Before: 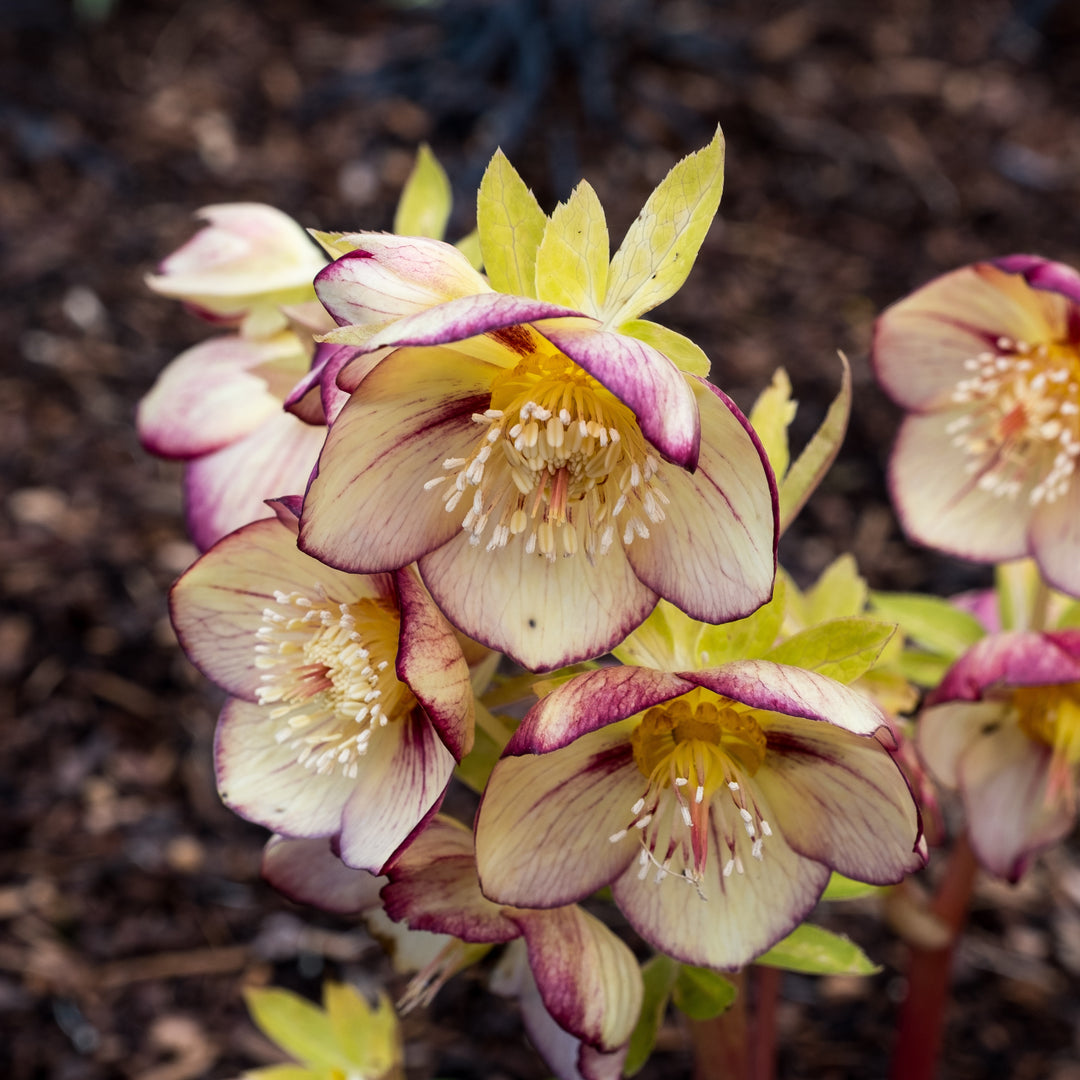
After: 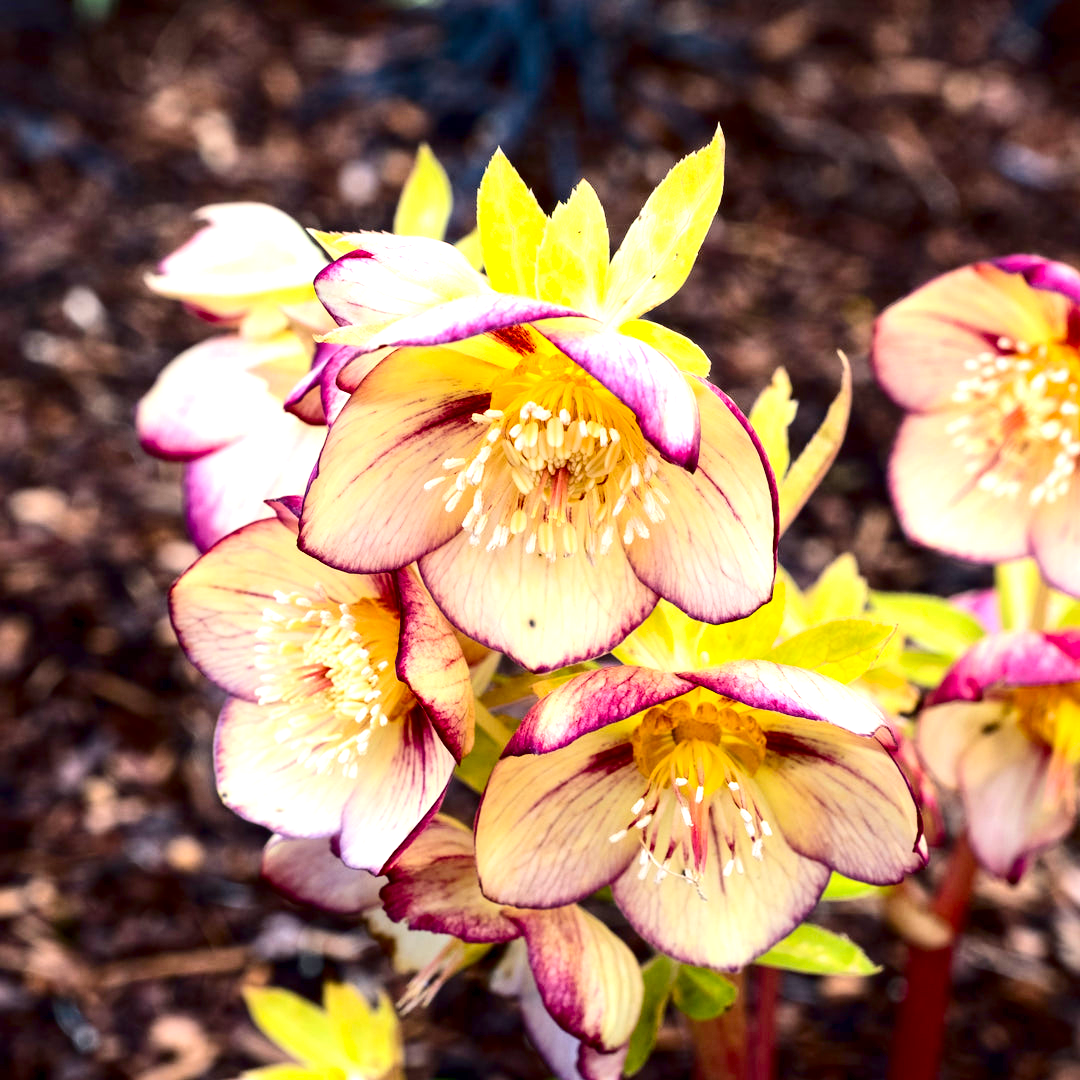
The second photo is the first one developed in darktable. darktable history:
contrast brightness saturation: contrast 0.185, brightness -0.112, saturation 0.206
exposure: black level correction 0.002, exposure 0.675 EV, compensate exposure bias true, compensate highlight preservation false
tone equalizer: -8 EV 0.984 EV, -7 EV 0.962 EV, -6 EV 0.976 EV, -5 EV 0.966 EV, -4 EV 1.03 EV, -3 EV 0.724 EV, -2 EV 0.519 EV, -1 EV 0.257 EV, edges refinement/feathering 500, mask exposure compensation -1.57 EV, preserve details guided filter
